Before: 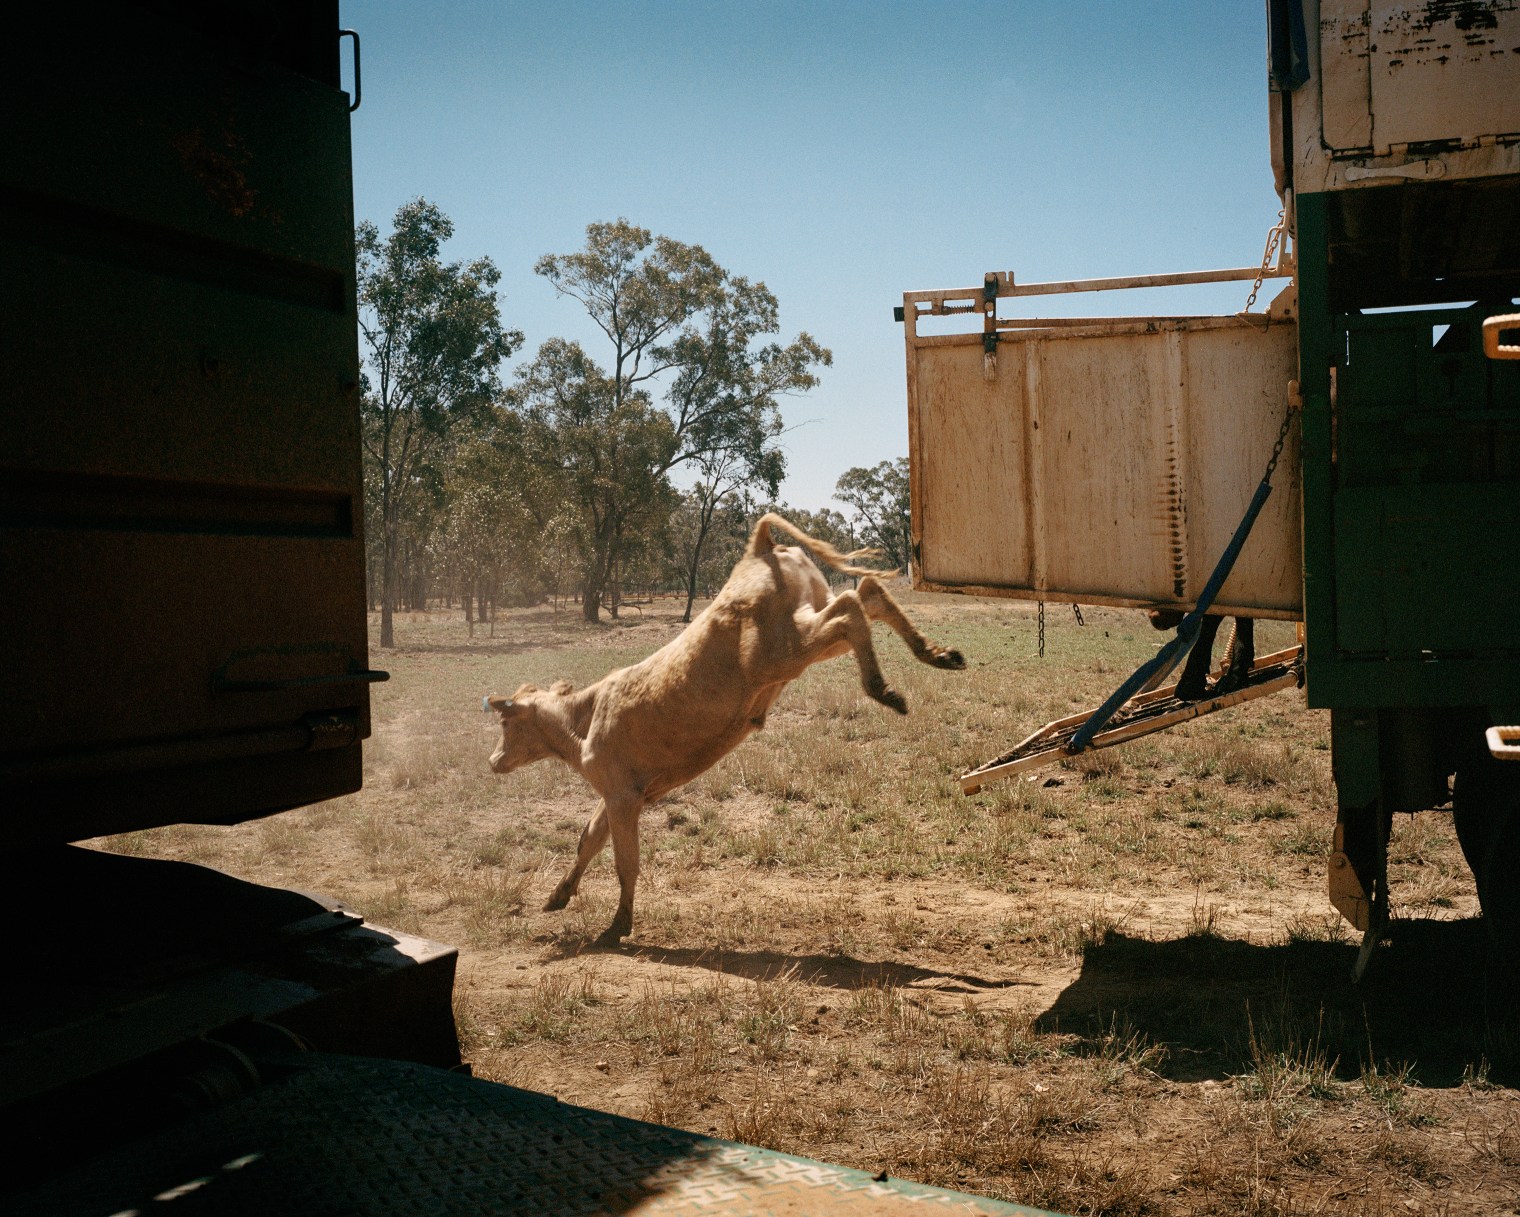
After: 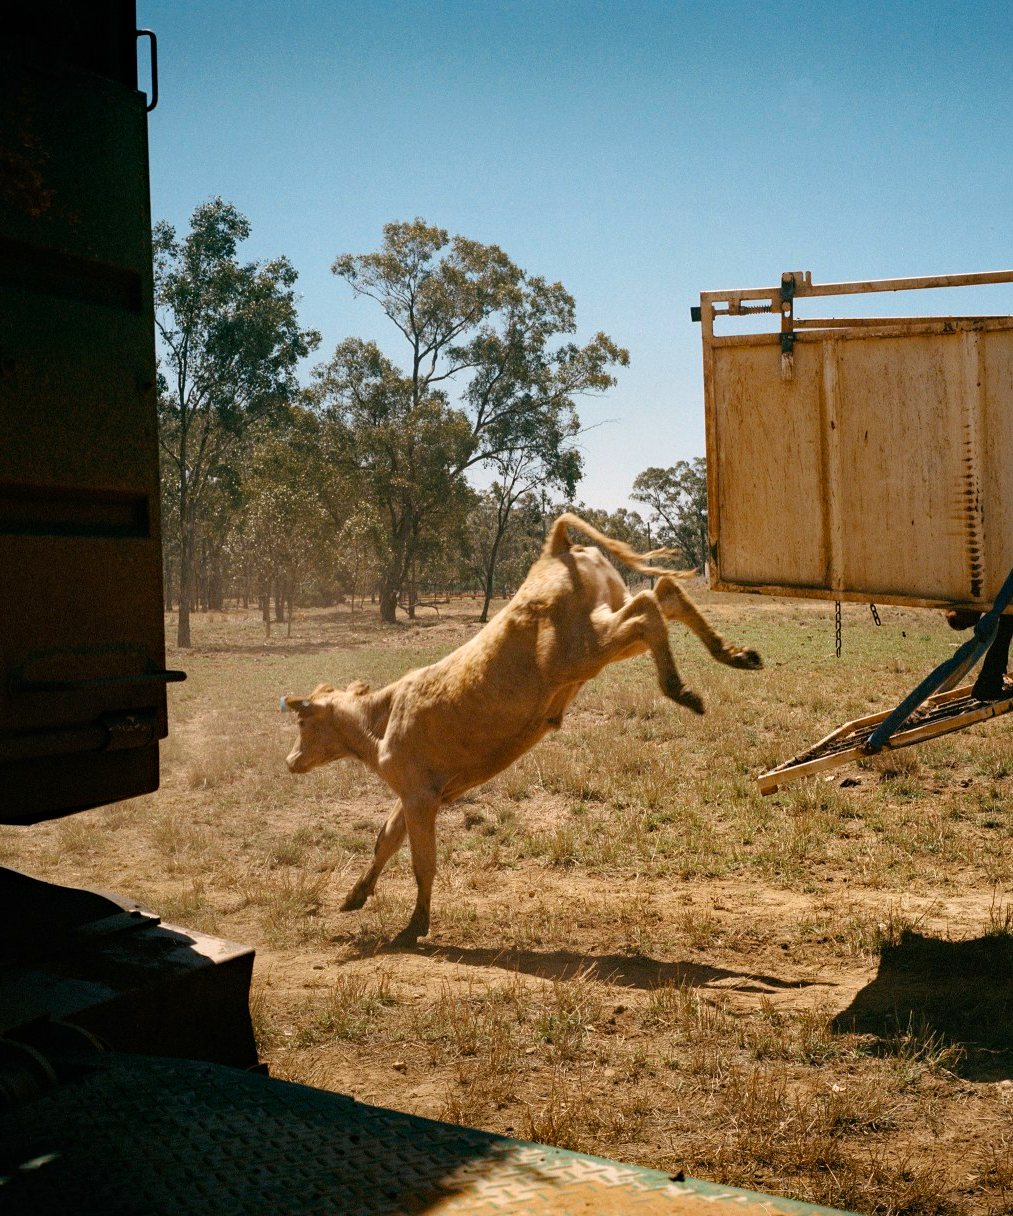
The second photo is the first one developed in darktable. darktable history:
color balance rgb: perceptual saturation grading › global saturation 20%, global vibrance 10%
crop and rotate: left 13.409%, right 19.924%
haze removal: compatibility mode true, adaptive false
